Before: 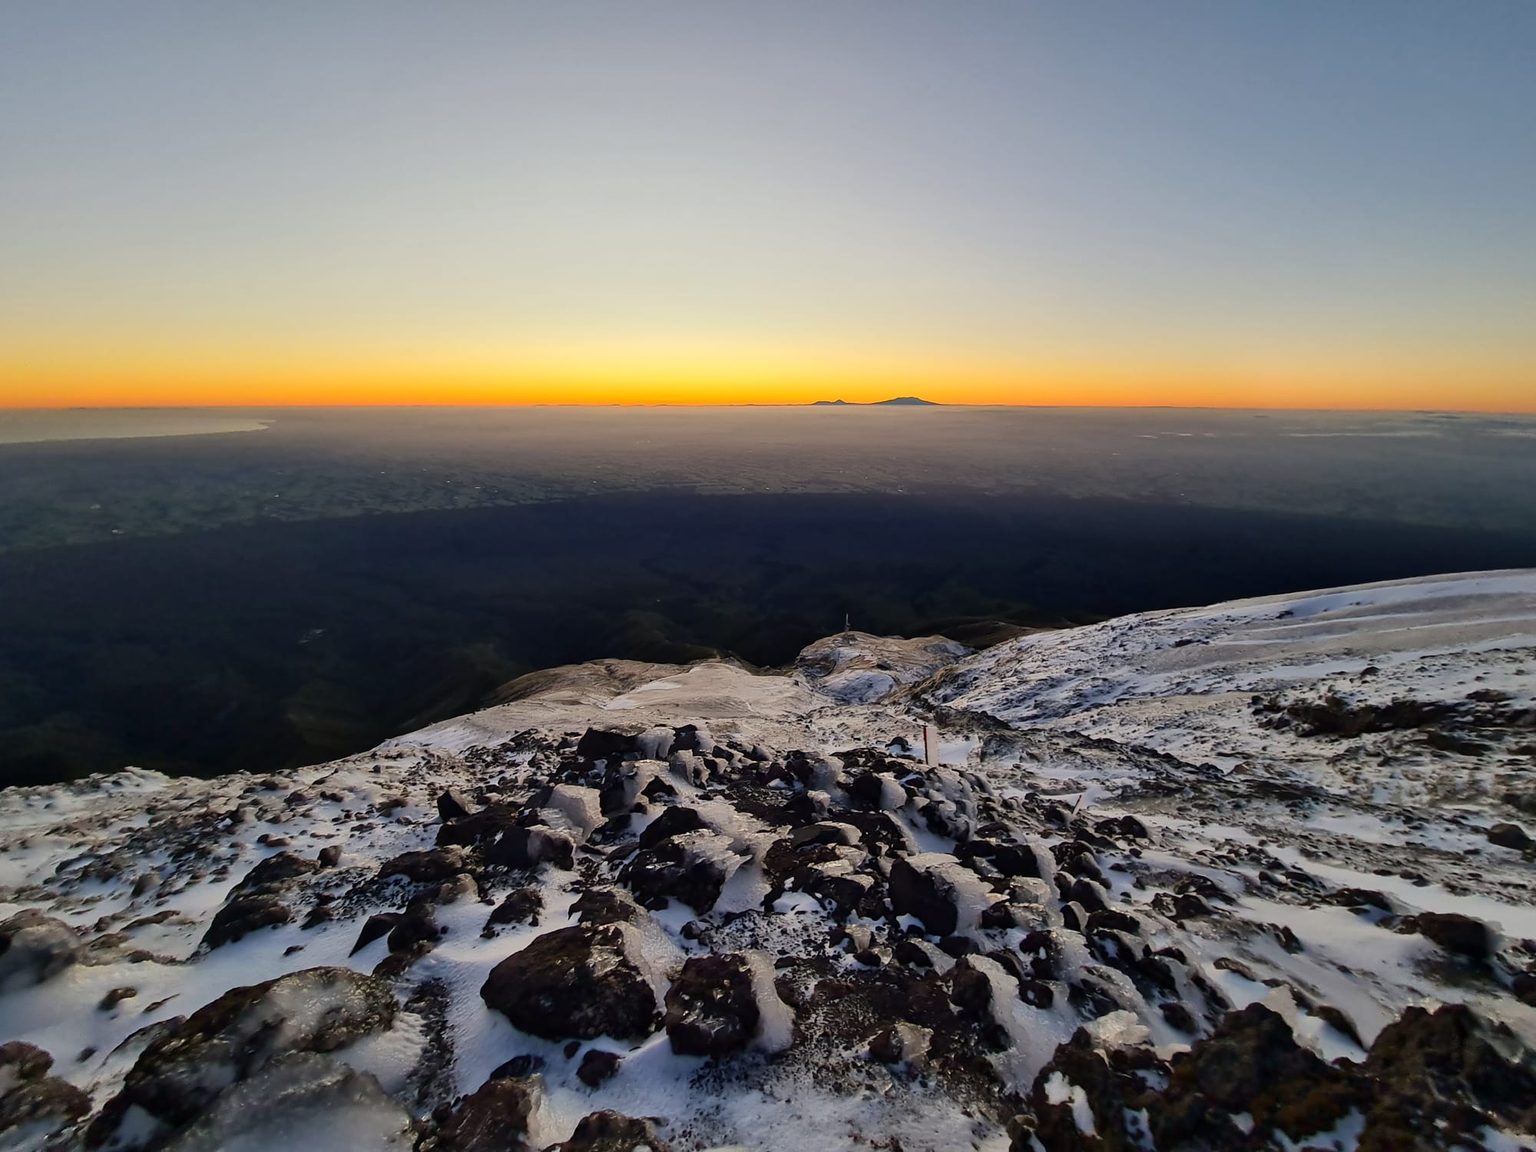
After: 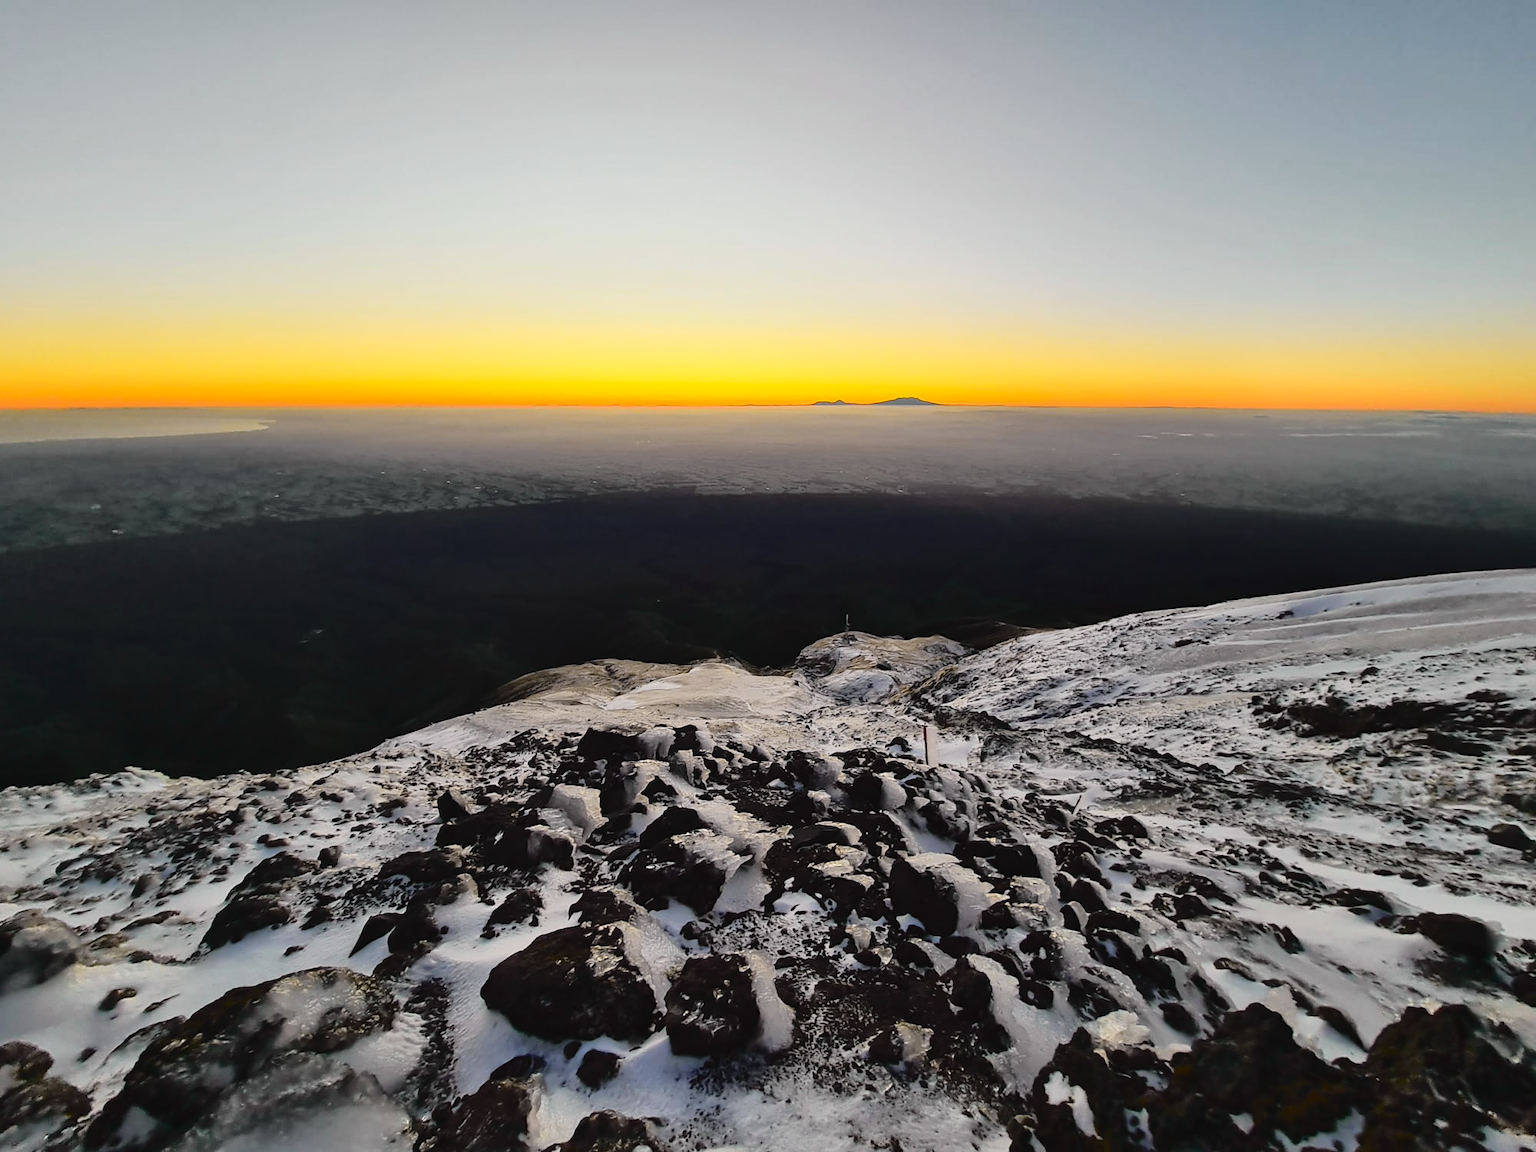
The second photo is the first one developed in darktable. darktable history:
tone curve: curves: ch0 [(0, 0.029) (0.168, 0.142) (0.359, 0.44) (0.469, 0.544) (0.634, 0.722) (0.858, 0.903) (1, 0.968)]; ch1 [(0, 0) (0.437, 0.453) (0.472, 0.47) (0.502, 0.502) (0.54, 0.534) (0.57, 0.592) (0.618, 0.66) (0.699, 0.749) (0.859, 0.899) (1, 1)]; ch2 [(0, 0) (0.33, 0.301) (0.421, 0.443) (0.476, 0.498) (0.505, 0.503) (0.547, 0.557) (0.586, 0.634) (0.608, 0.676) (1, 1)], color space Lab, independent channels, preserve colors none
